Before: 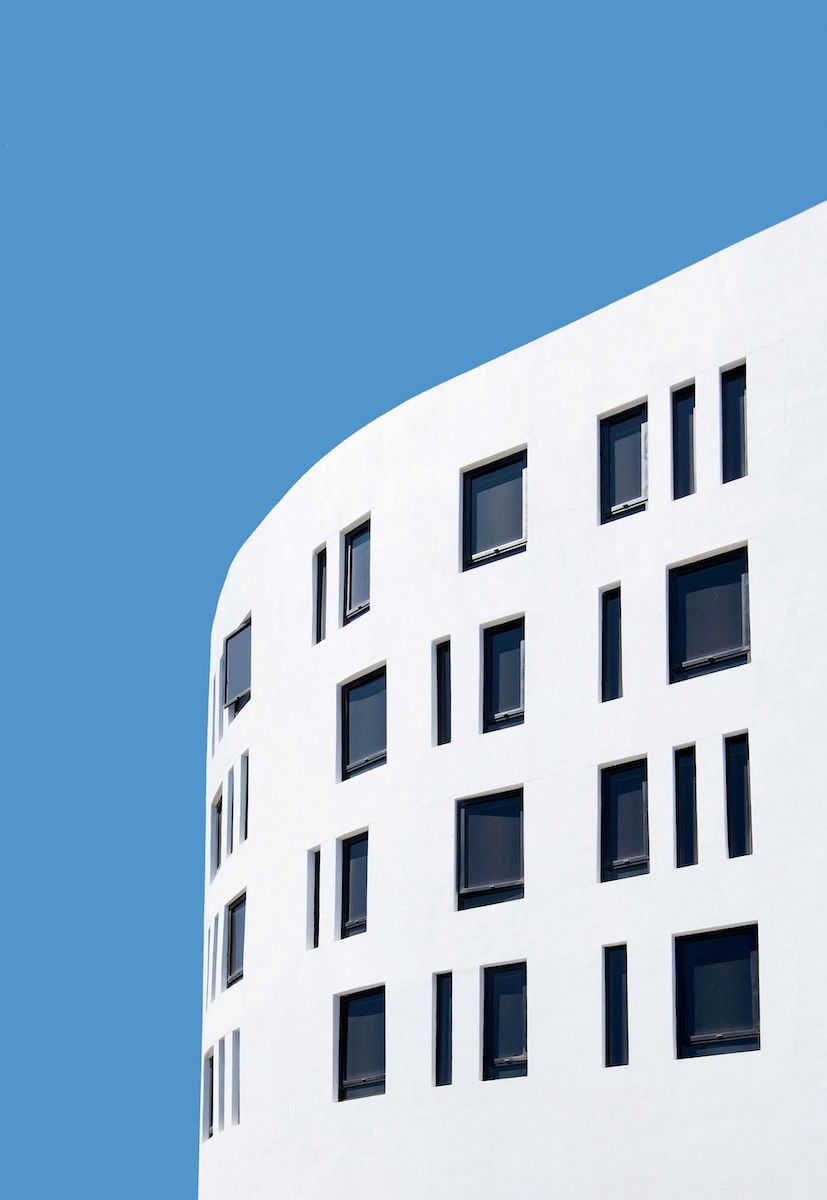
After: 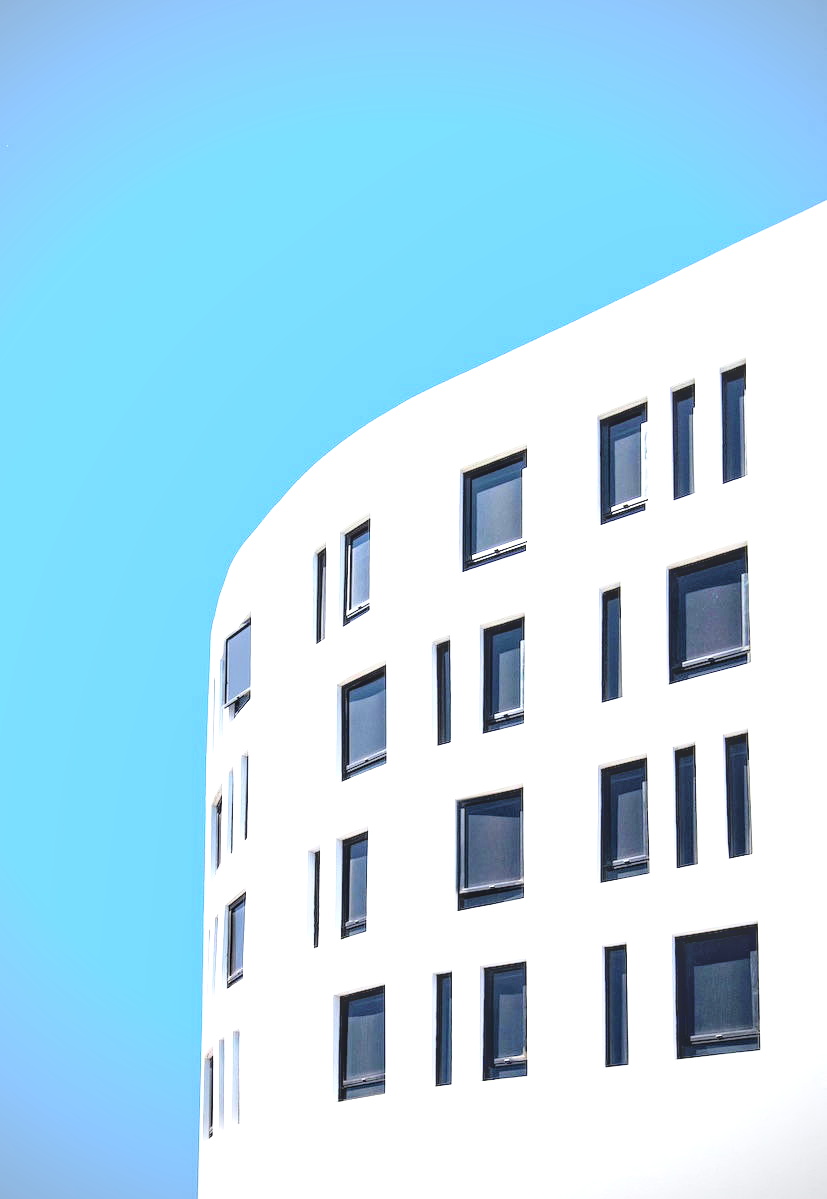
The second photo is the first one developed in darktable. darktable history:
tone curve: curves: ch0 [(0, 0) (0.003, 0.022) (0.011, 0.025) (0.025, 0.025) (0.044, 0.029) (0.069, 0.042) (0.1, 0.068) (0.136, 0.118) (0.177, 0.176) (0.224, 0.233) (0.277, 0.299) (0.335, 0.371) (0.399, 0.448) (0.468, 0.526) (0.543, 0.605) (0.623, 0.684) (0.709, 0.775) (0.801, 0.869) (0.898, 0.957) (1, 1)], color space Lab, linked channels, preserve colors none
crop: bottom 0.068%
vignetting: fall-off start 79.68%
exposure: black level correction 0, exposure 1 EV, compensate highlight preservation false
local contrast: detail 130%
